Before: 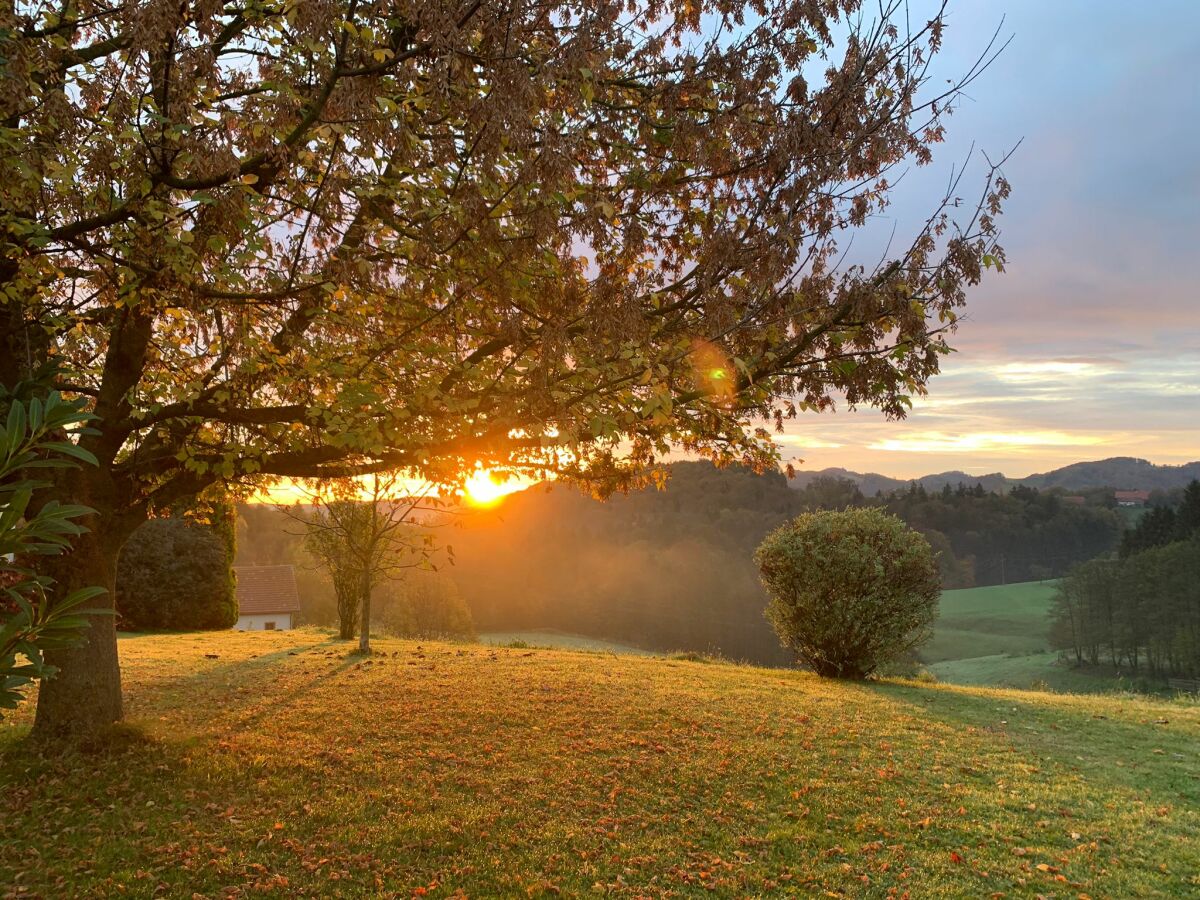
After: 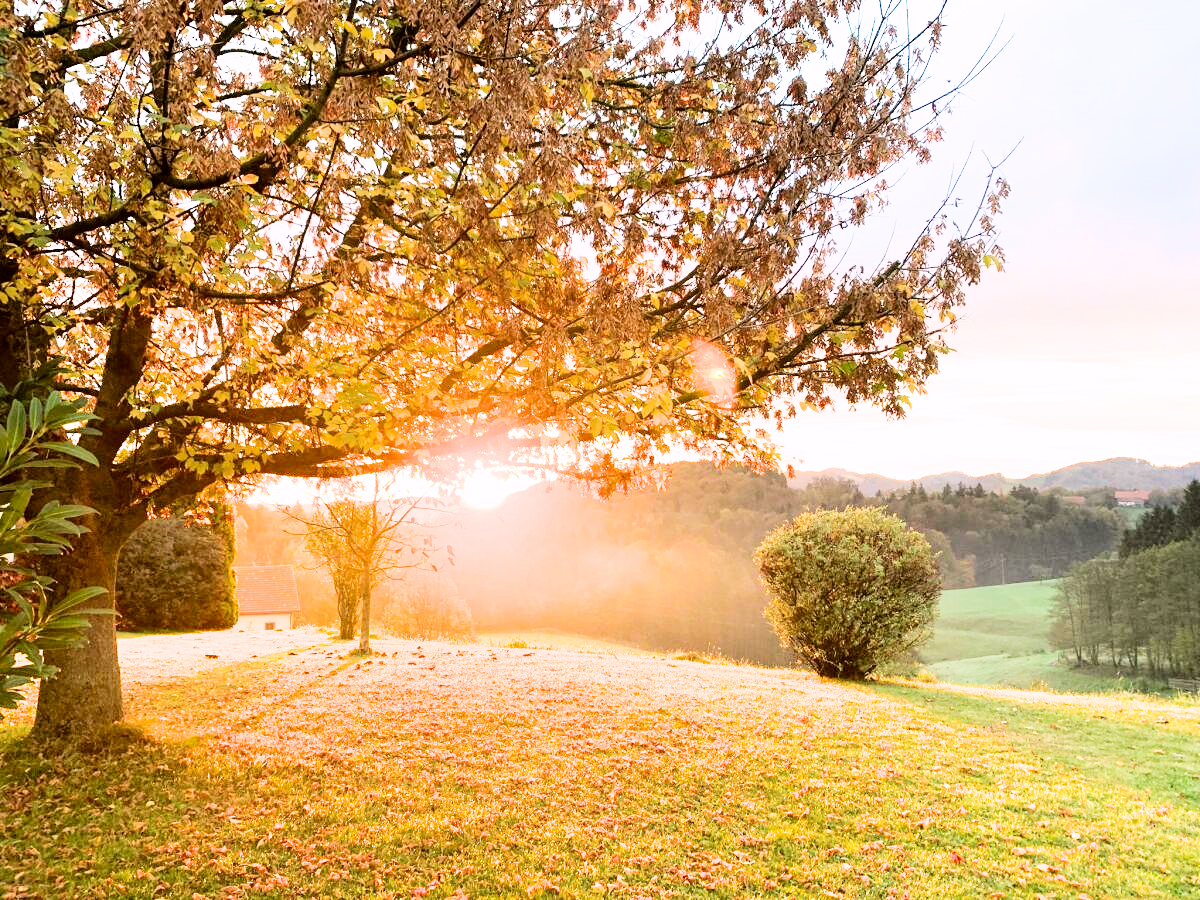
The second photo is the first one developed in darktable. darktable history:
exposure: black level correction 0, exposure 2.138 EV, compensate exposure bias true, compensate highlight preservation false
tone equalizer: on, module defaults
color correction: highlights a* 3.12, highlights b* -1.55, shadows a* -0.101, shadows b* 2.52, saturation 0.98
contrast brightness saturation: contrast 0.15, brightness -0.01, saturation 0.1
color calibration: x 0.334, y 0.349, temperature 5426 K
filmic rgb: black relative exposure -5 EV, hardness 2.88, contrast 1.3, highlights saturation mix -30%
